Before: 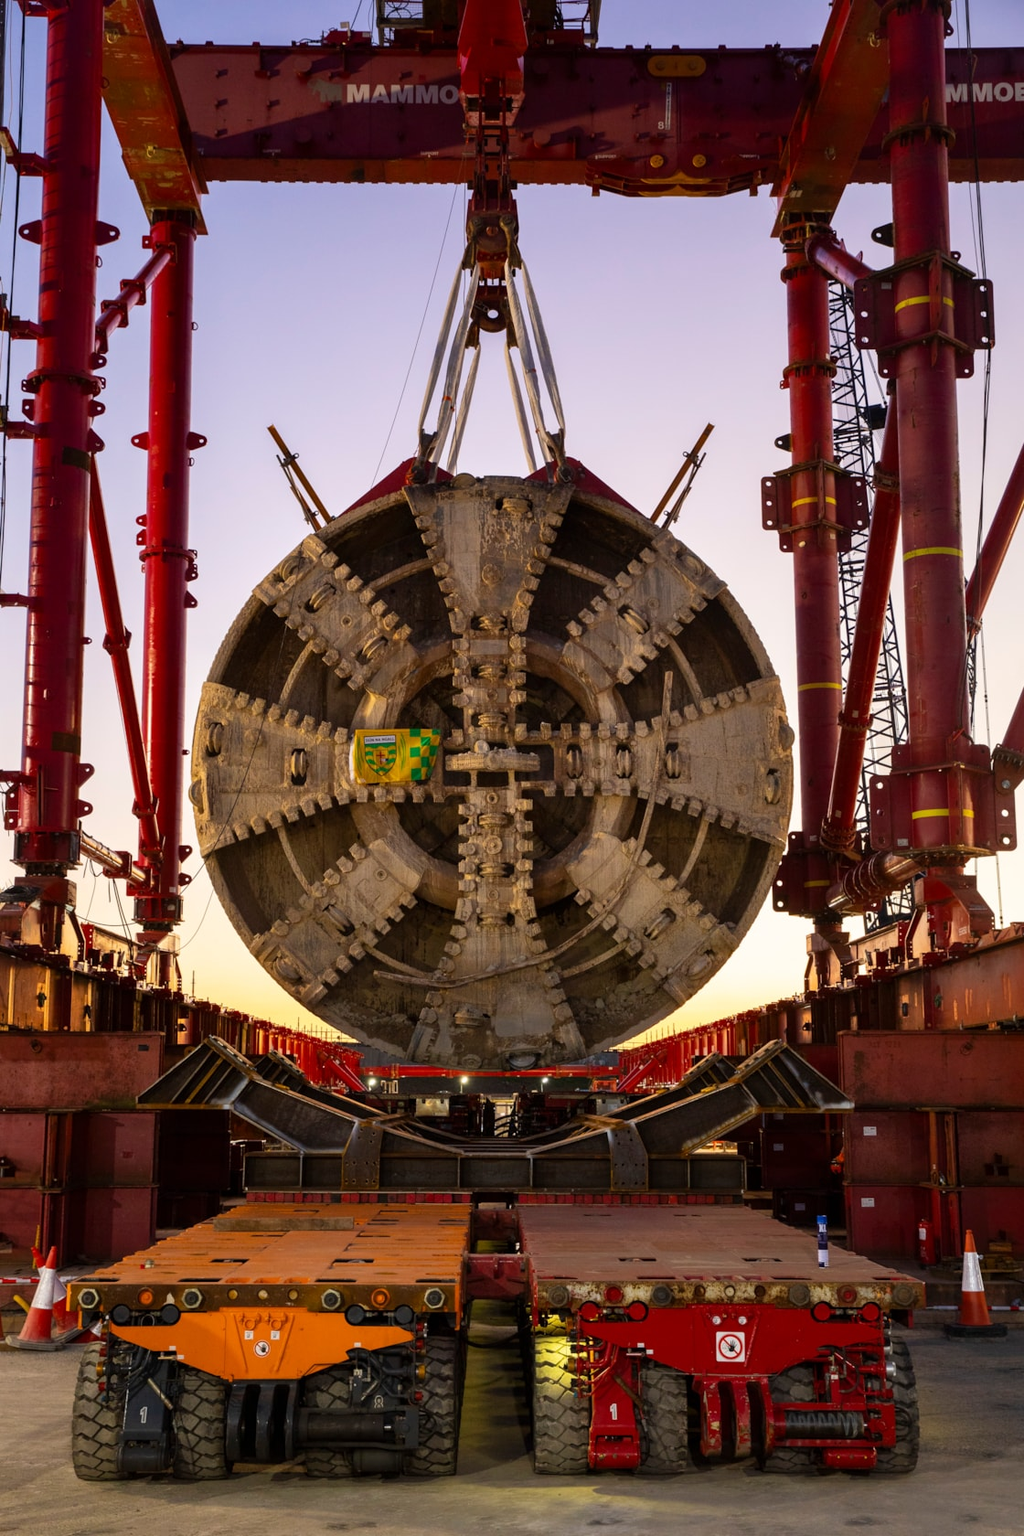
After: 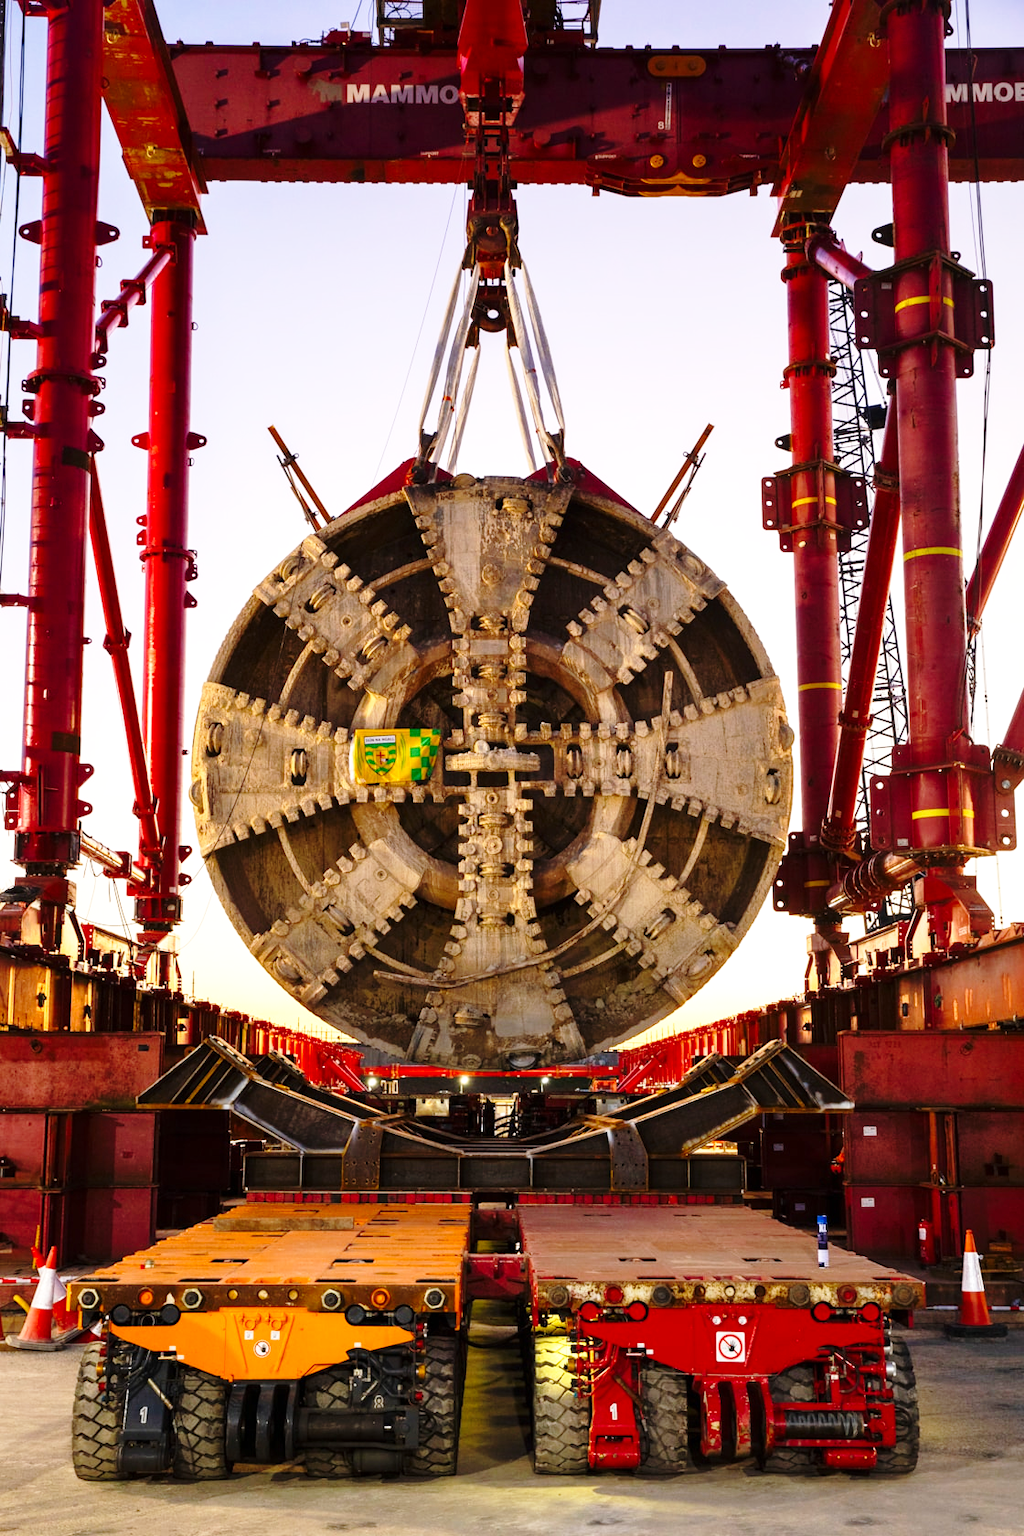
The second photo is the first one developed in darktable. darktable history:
base curve: curves: ch0 [(0, 0) (0.028, 0.03) (0.121, 0.232) (0.46, 0.748) (0.859, 0.968) (1, 1)], preserve colors none
exposure: exposure 0.376 EV, compensate highlight preservation false
